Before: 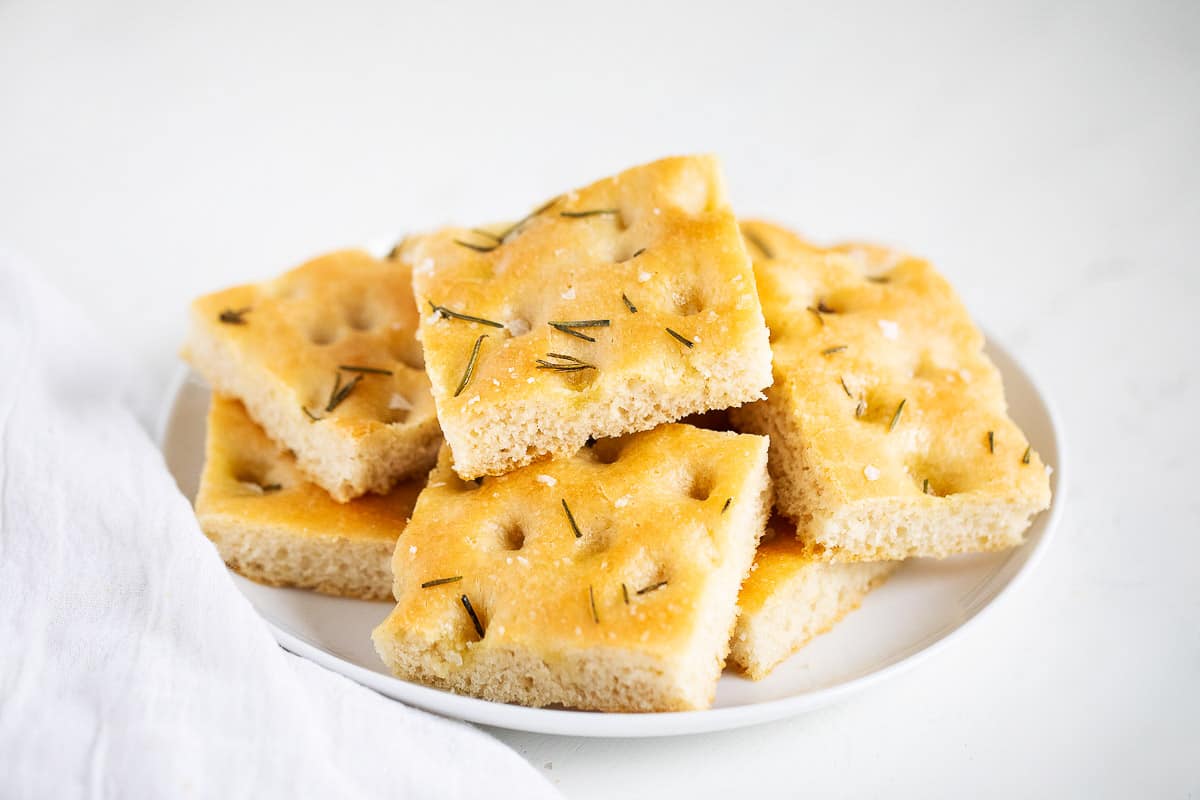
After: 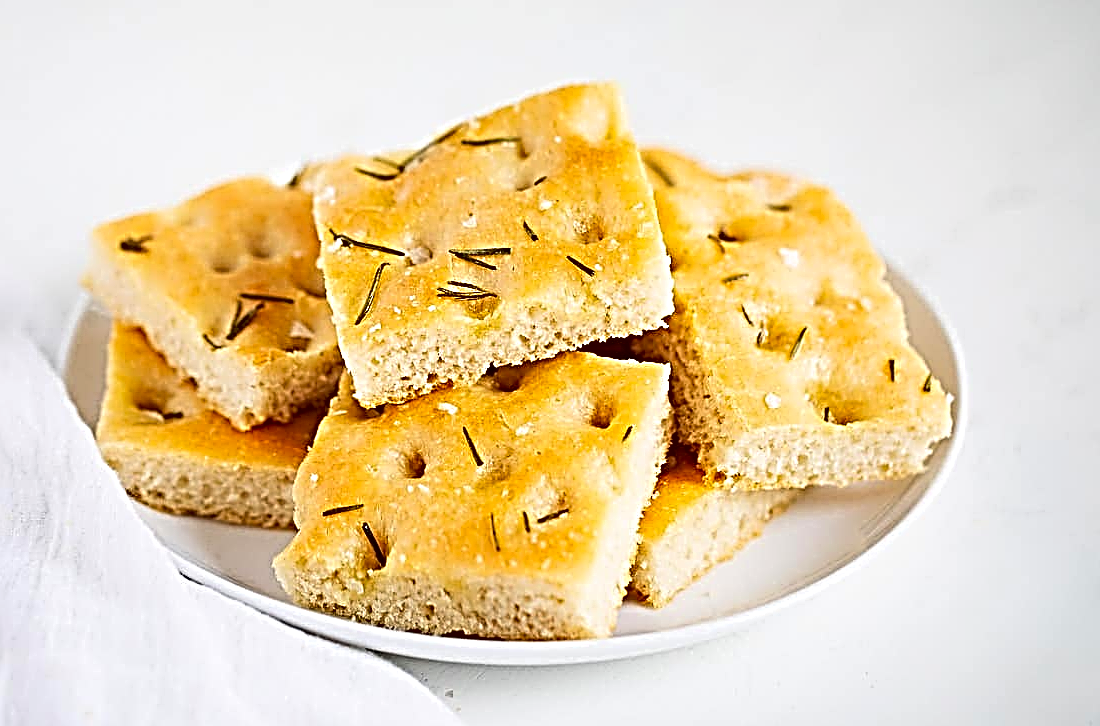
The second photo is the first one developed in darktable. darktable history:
contrast brightness saturation: contrast 0.04, saturation 0.16
sharpen: radius 4.001, amount 2
crop and rotate: left 8.262%, top 9.226%
